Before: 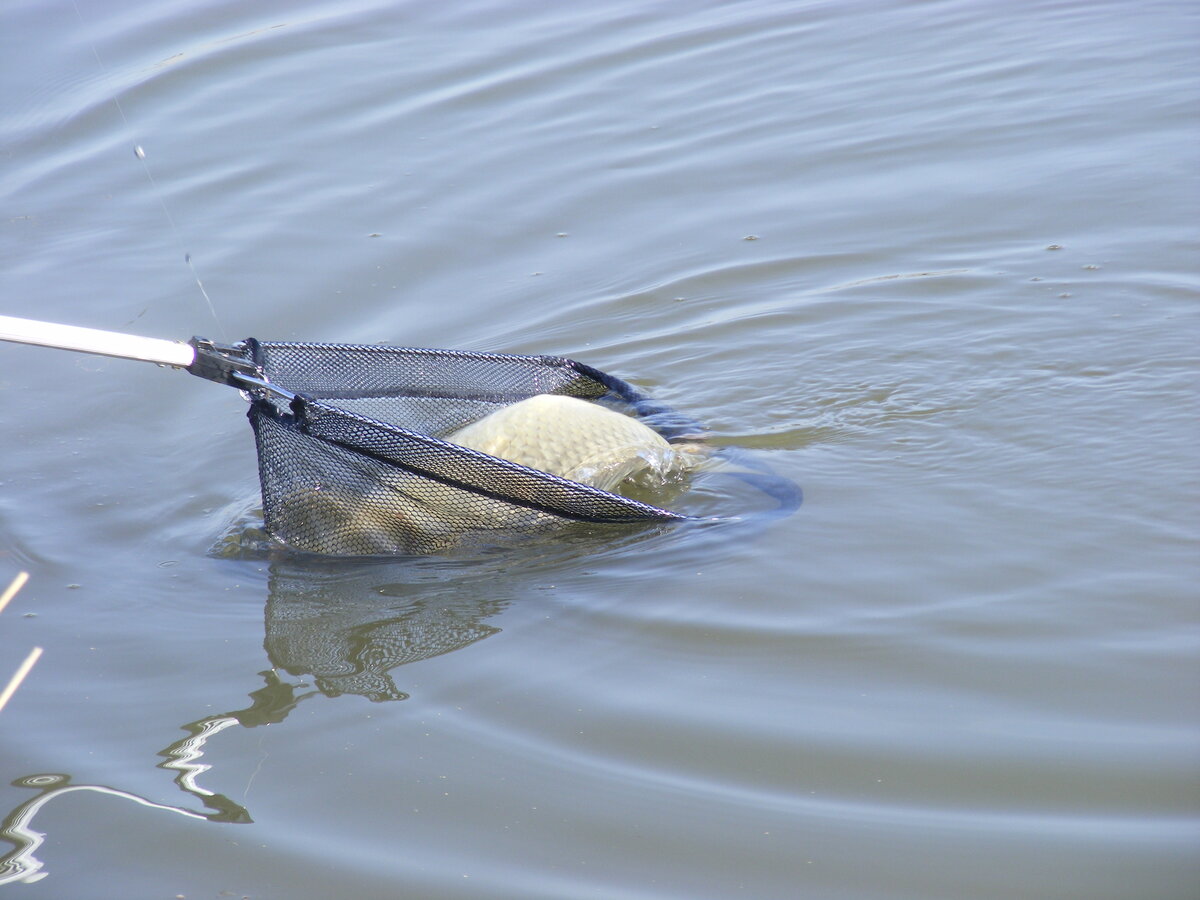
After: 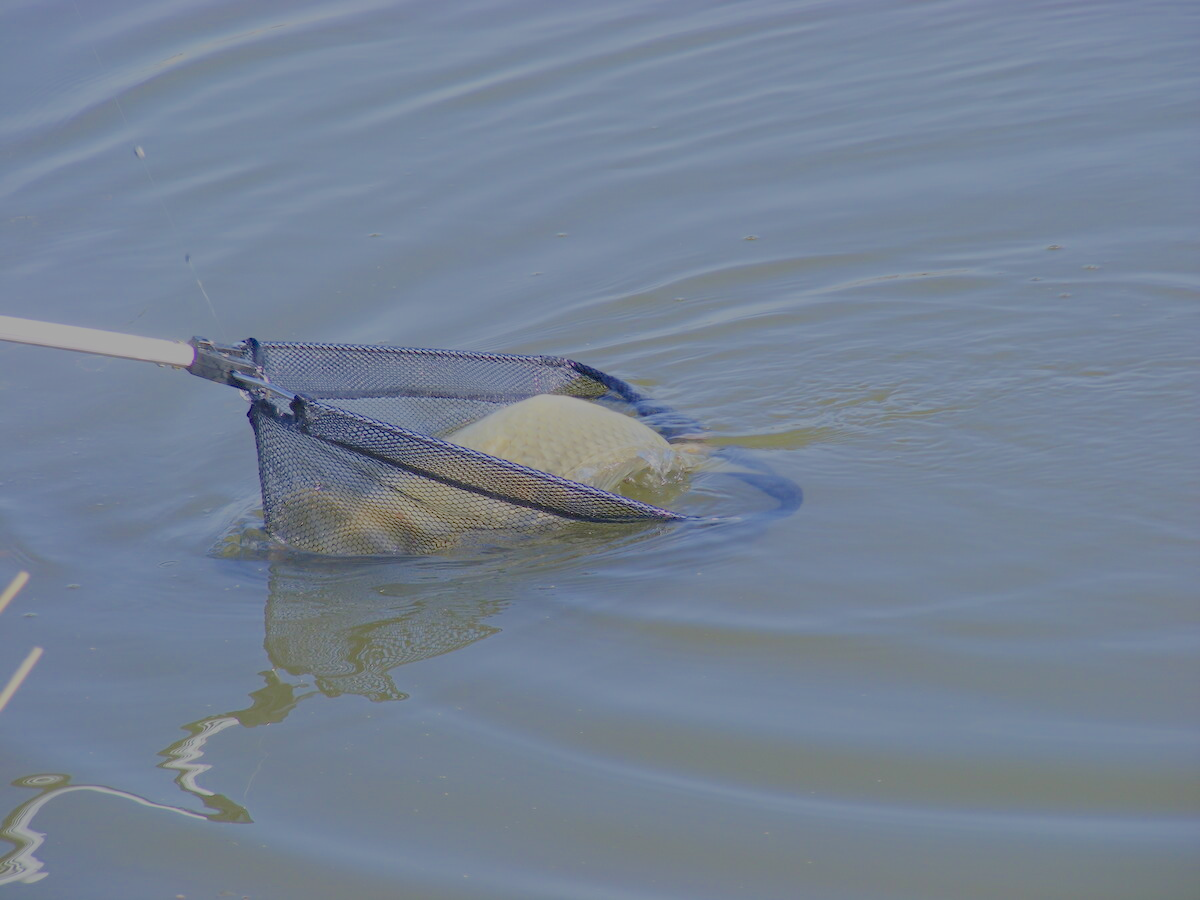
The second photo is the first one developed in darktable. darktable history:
filmic rgb: black relative exposure -14 EV, white relative exposure 8 EV, threshold 3 EV, hardness 3.74, latitude 50%, contrast 0.5, color science v5 (2021), contrast in shadows safe, contrast in highlights safe, enable highlight reconstruction true
haze removal: adaptive false
